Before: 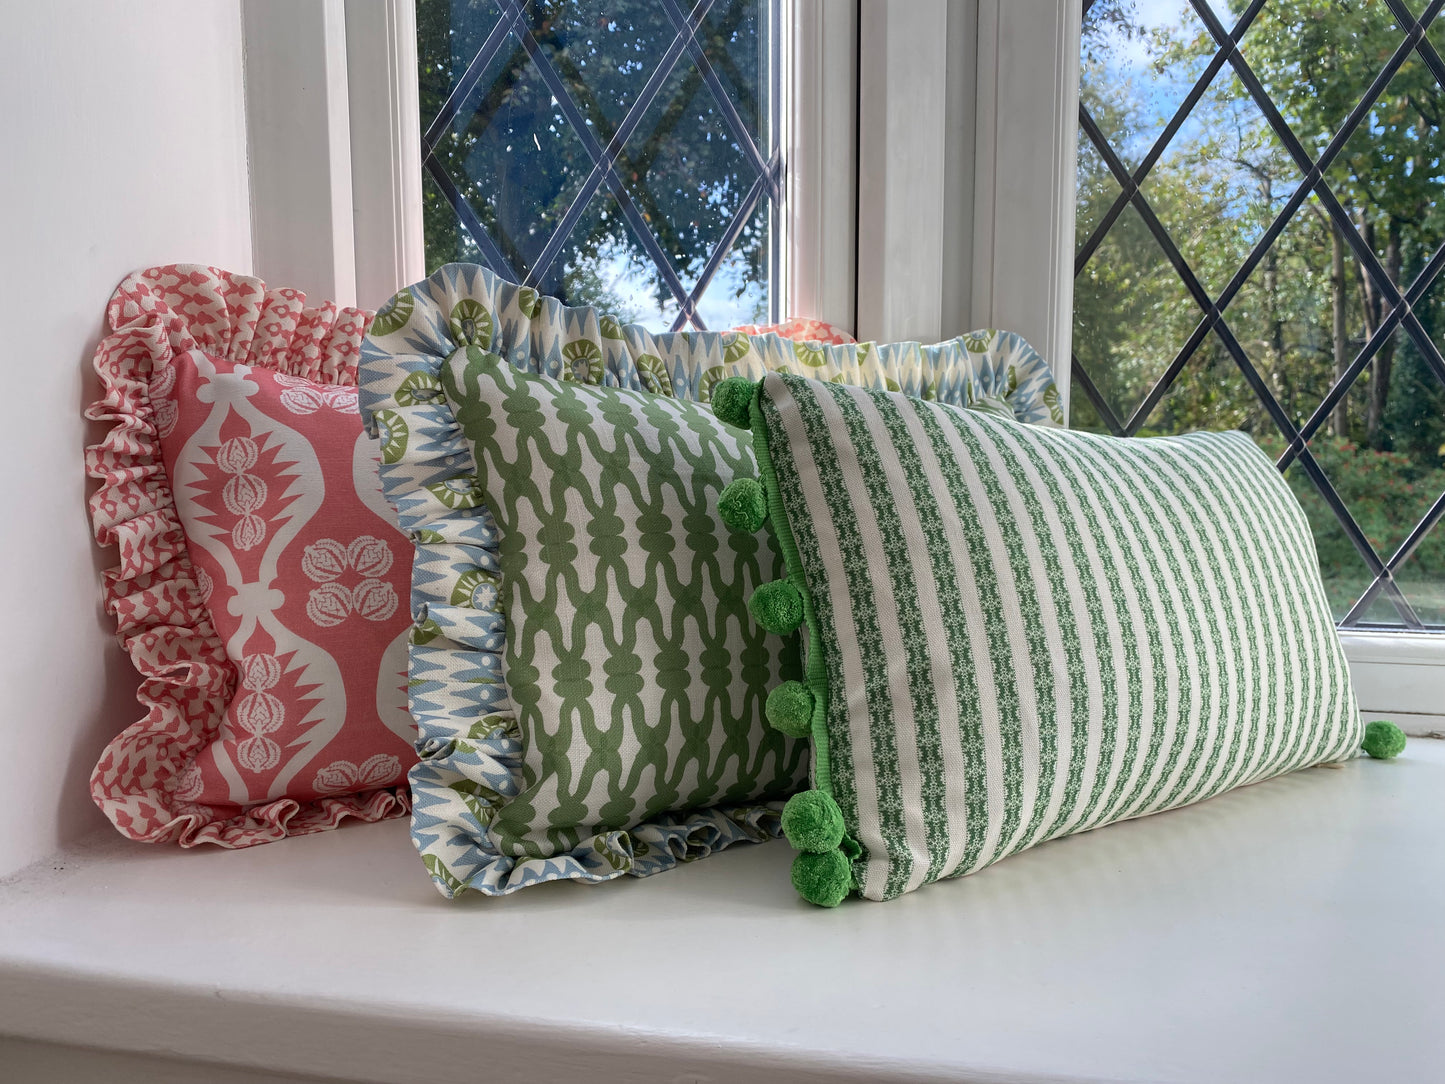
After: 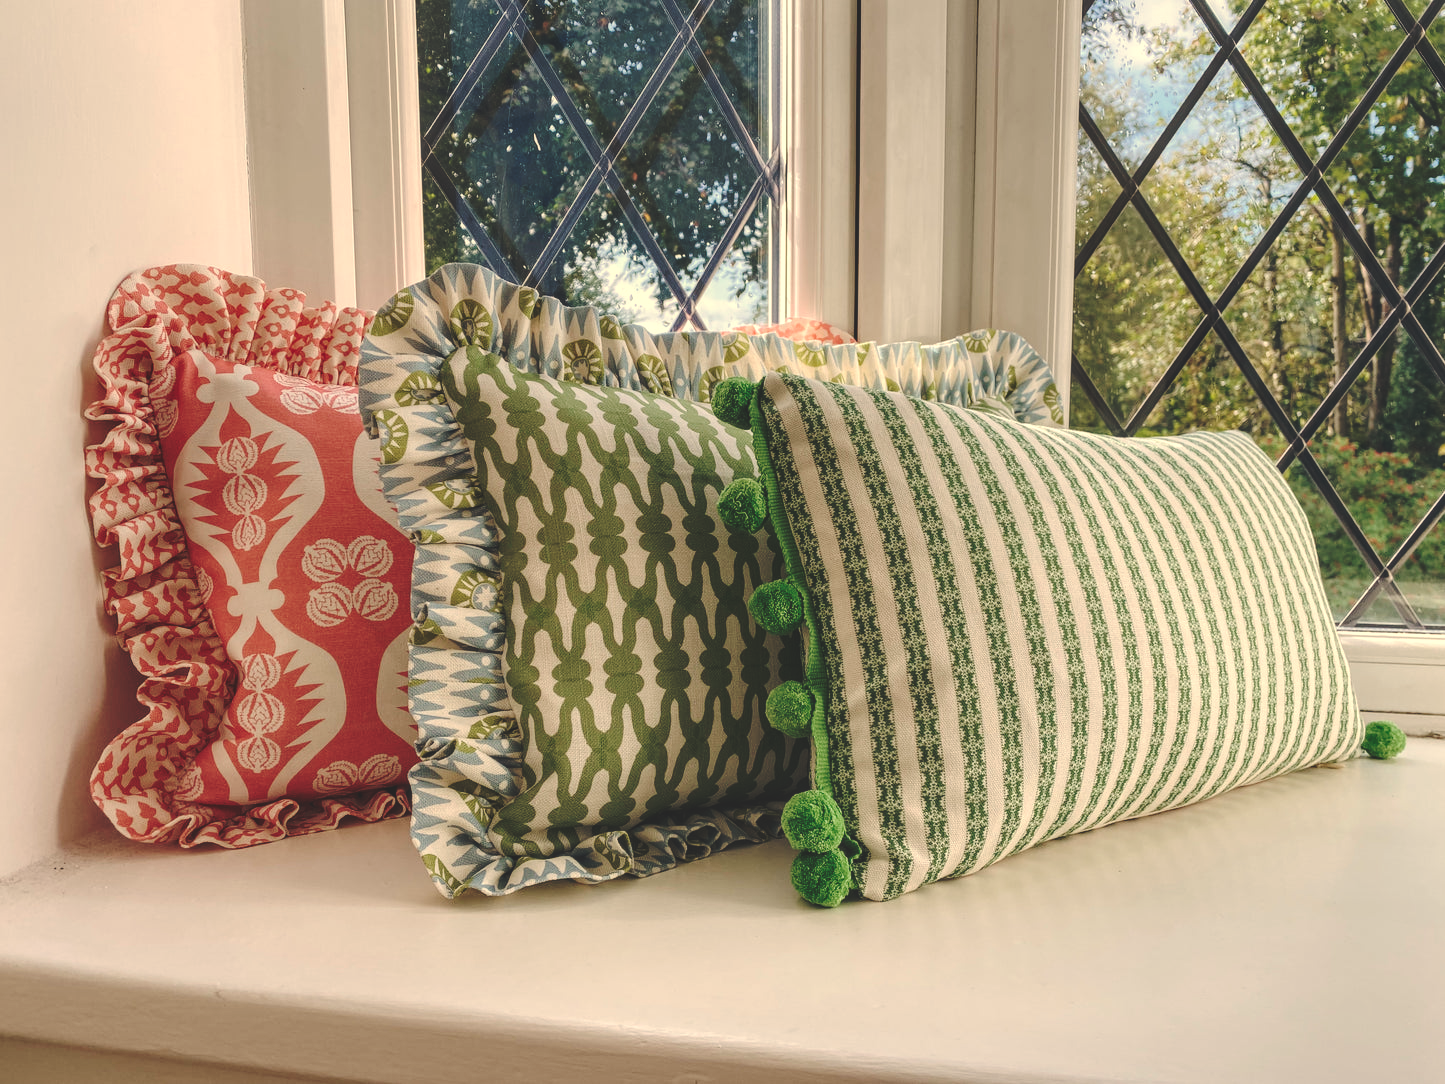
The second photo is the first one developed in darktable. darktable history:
base curve: curves: ch0 [(0, 0.024) (0.055, 0.065) (0.121, 0.166) (0.236, 0.319) (0.693, 0.726) (1, 1)], preserve colors none
tone equalizer: on, module defaults
local contrast: on, module defaults
white balance: red 1.138, green 0.996, blue 0.812
